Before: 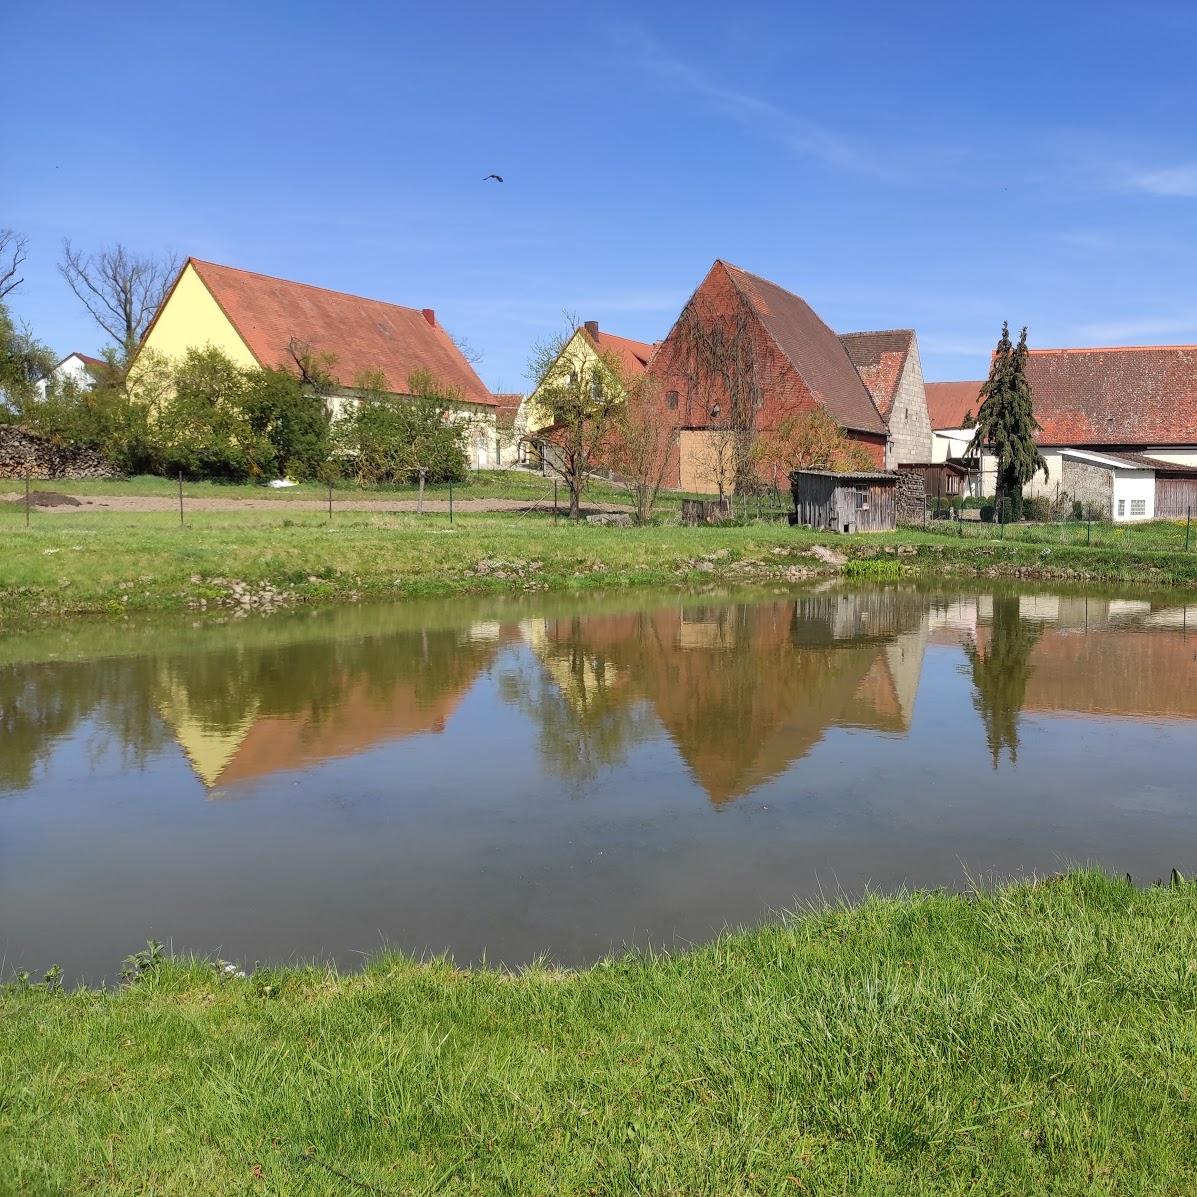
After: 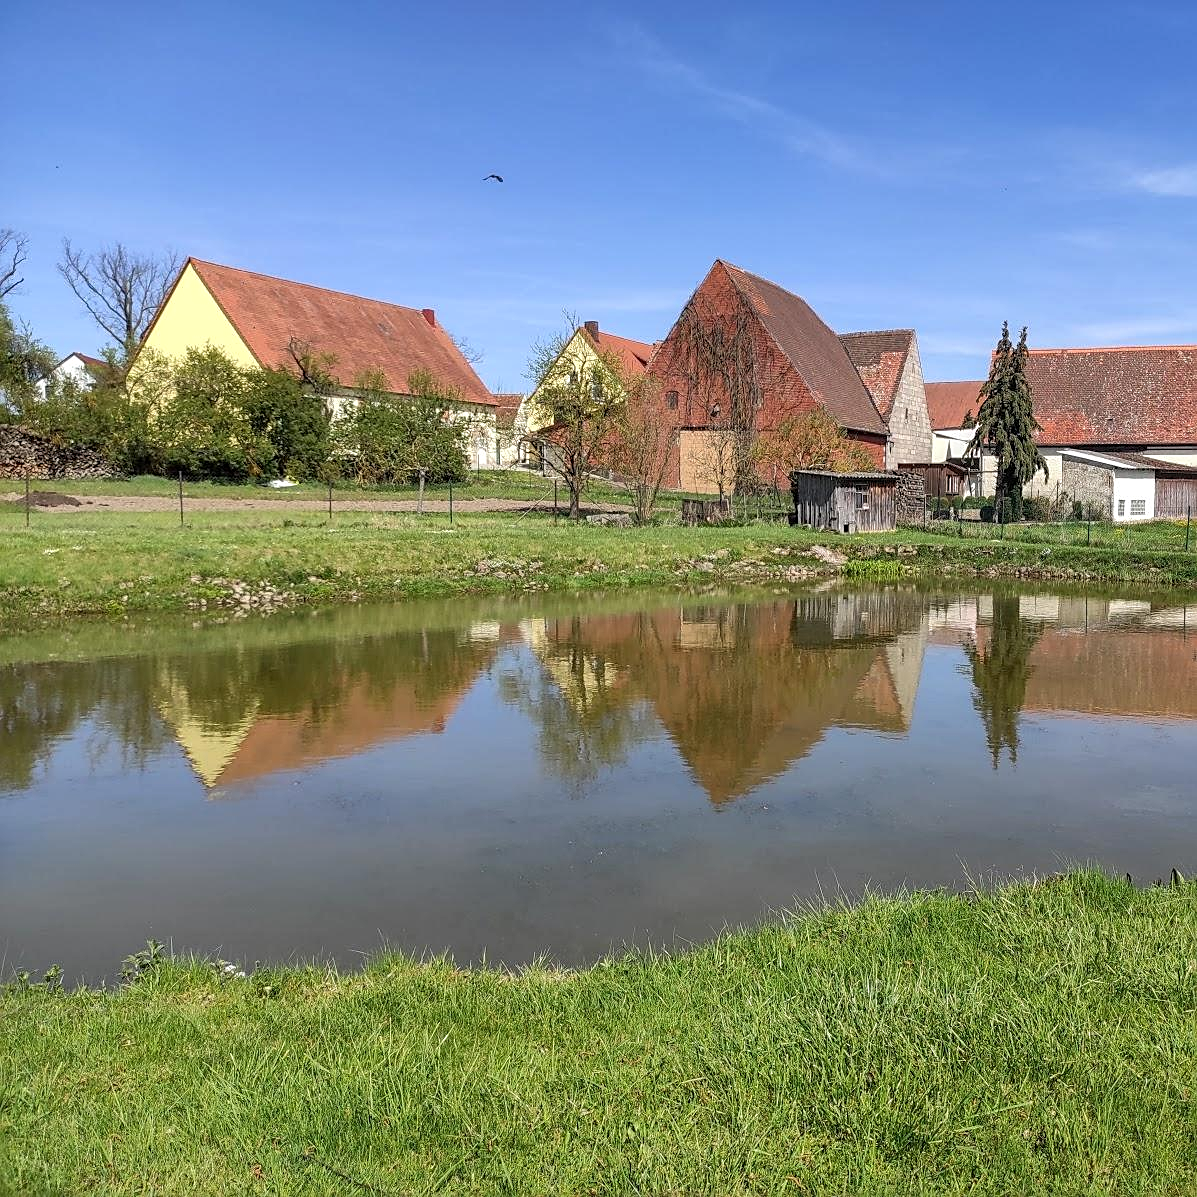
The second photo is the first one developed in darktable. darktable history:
sharpen: amount 0.493
local contrast: on, module defaults
